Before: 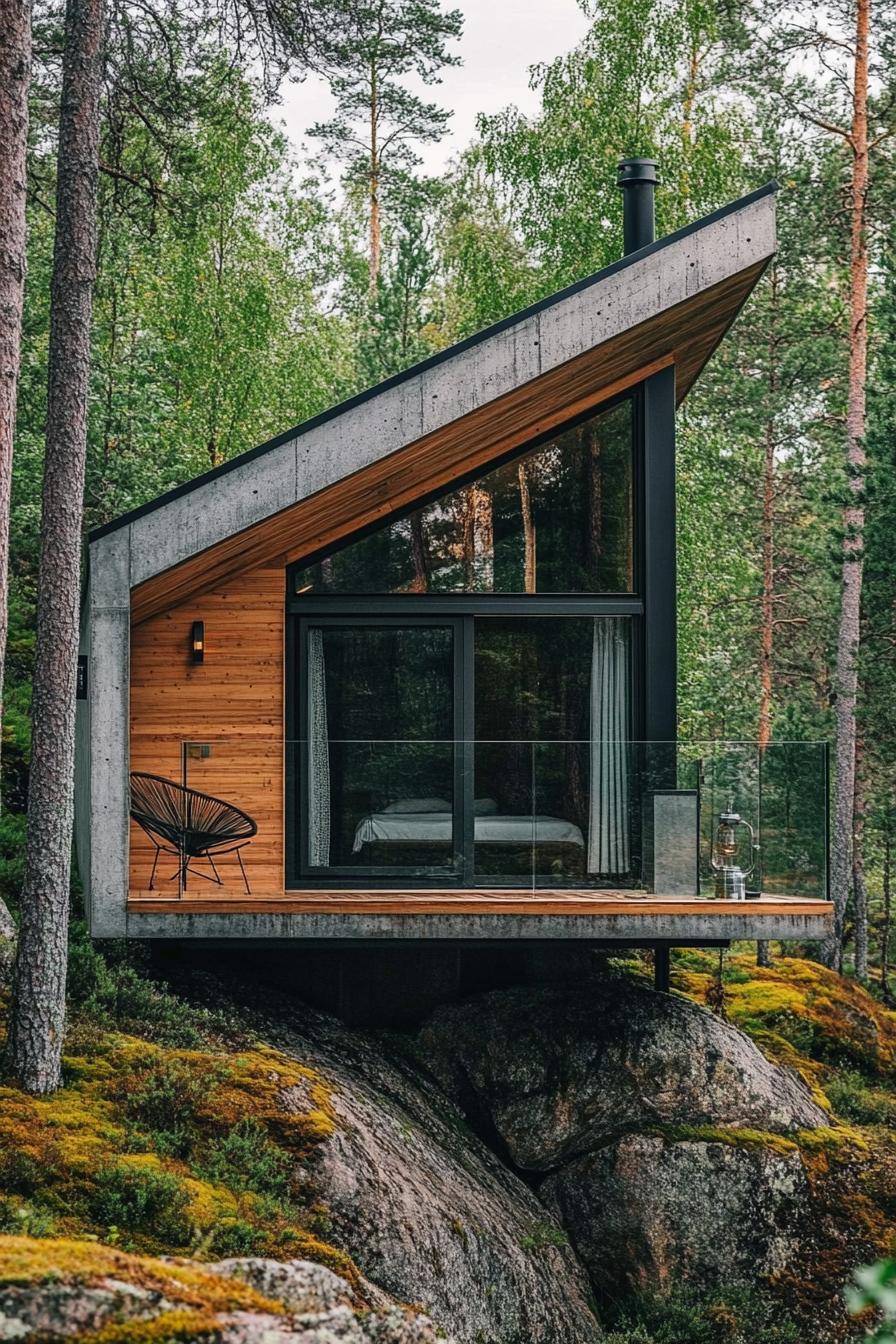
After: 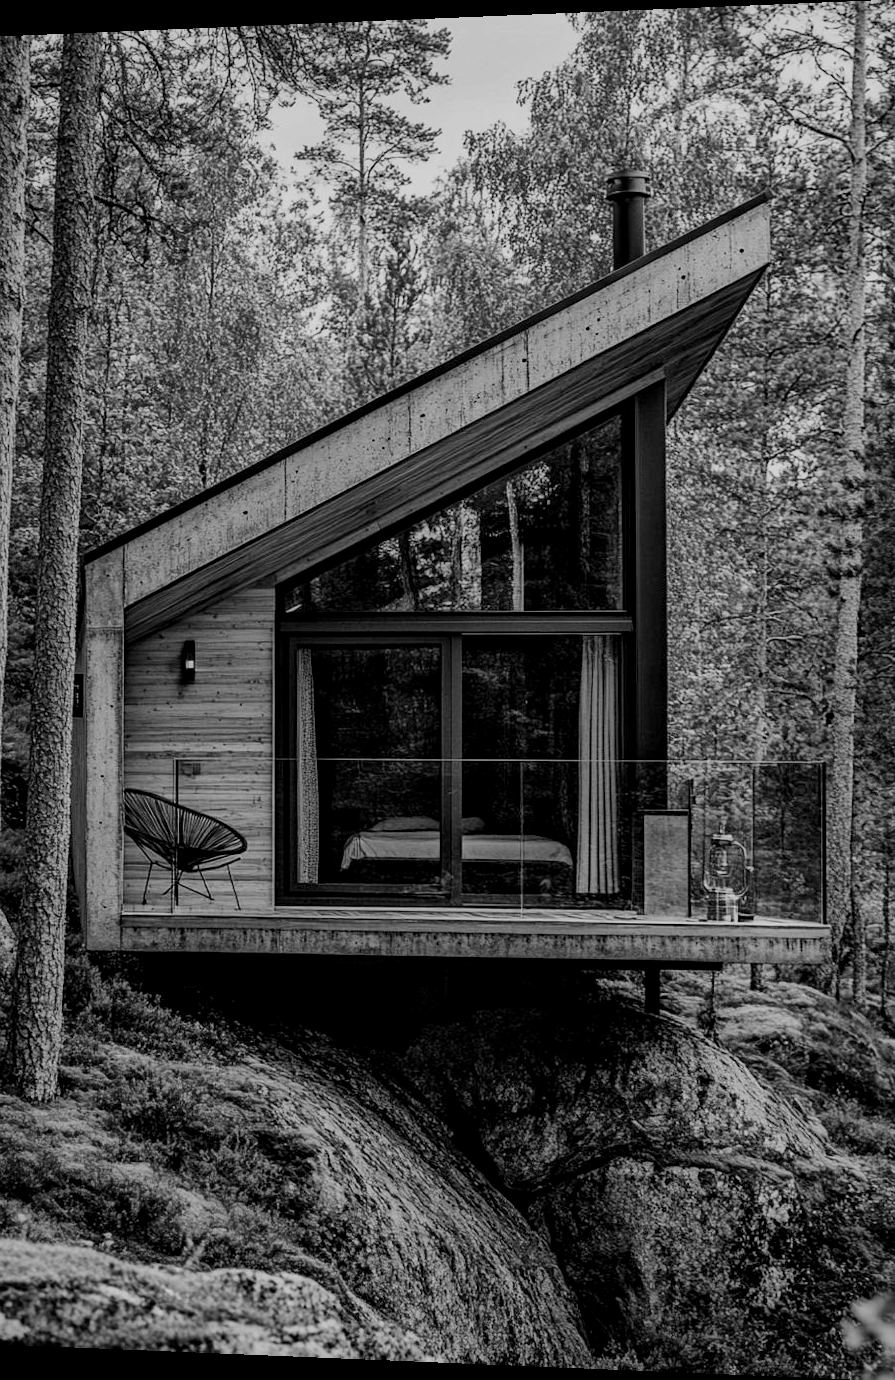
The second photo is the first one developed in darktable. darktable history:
haze removal: strength 0.29, distance 0.25, compatibility mode true, adaptive false
color zones: curves: ch1 [(0, 0.523) (0.143, 0.545) (0.286, 0.52) (0.429, 0.506) (0.571, 0.503) (0.714, 0.503) (0.857, 0.508) (1, 0.523)]
monochrome: a 26.22, b 42.67, size 0.8
filmic rgb: white relative exposure 3.8 EV, hardness 4.35
local contrast: mode bilateral grid, contrast 20, coarseness 50, detail 150%, midtone range 0.2
rotate and perspective: lens shift (horizontal) -0.055, automatic cropping off
